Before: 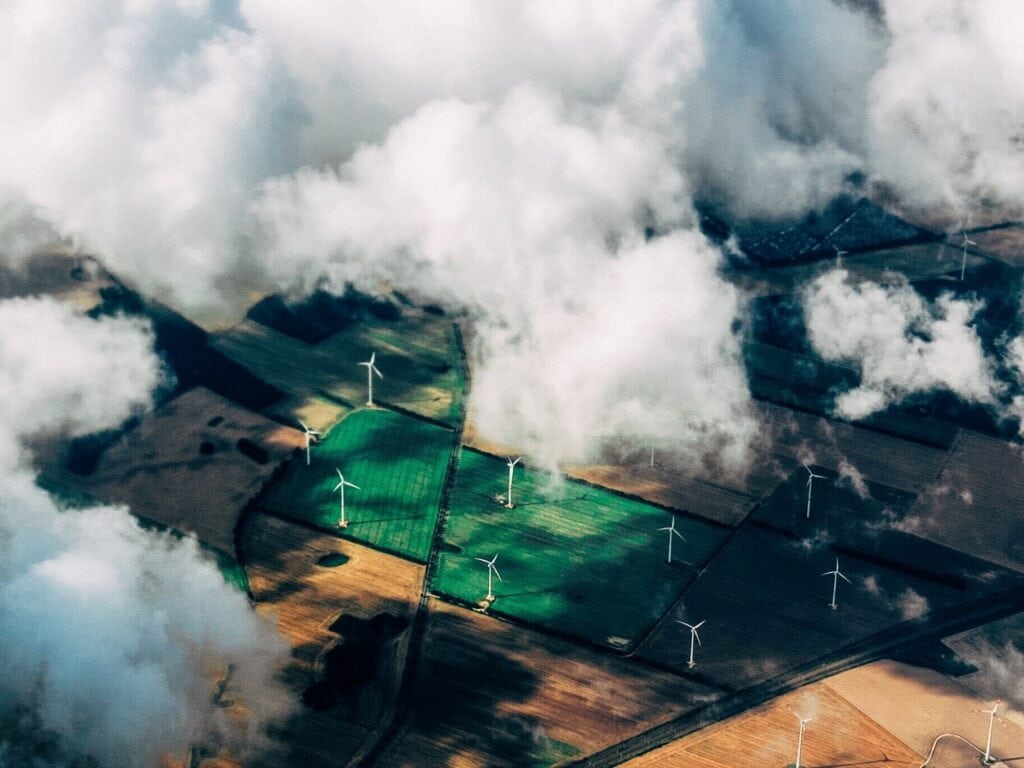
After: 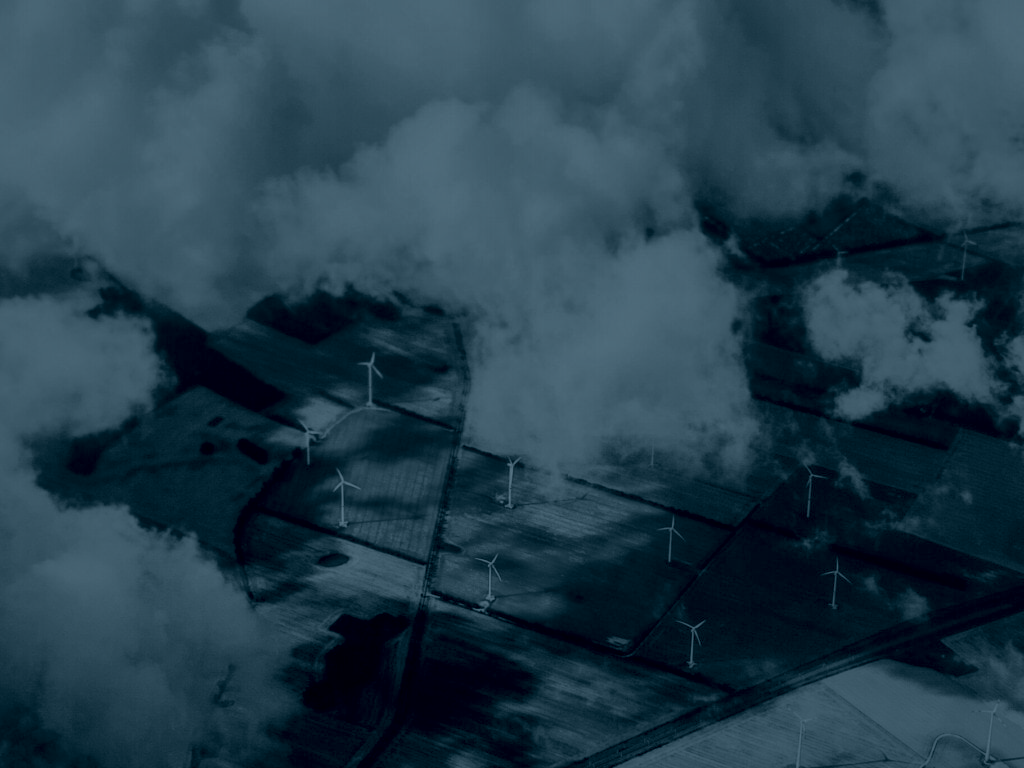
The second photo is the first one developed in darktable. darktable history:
color balance: contrast -15%
colorize: hue 194.4°, saturation 29%, source mix 61.75%, lightness 3.98%, version 1
color zones: curves: ch0 [(0, 0.473) (0.001, 0.473) (0.226, 0.548) (0.4, 0.589) (0.525, 0.54) (0.728, 0.403) (0.999, 0.473) (1, 0.473)]; ch1 [(0, 0.619) (0.001, 0.619) (0.234, 0.388) (0.4, 0.372) (0.528, 0.422) (0.732, 0.53) (0.999, 0.619) (1, 0.619)]; ch2 [(0, 0.547) (0.001, 0.547) (0.226, 0.45) (0.4, 0.525) (0.525, 0.585) (0.8, 0.511) (0.999, 0.547) (1, 0.547)]
shadows and highlights: shadows 40, highlights -60
